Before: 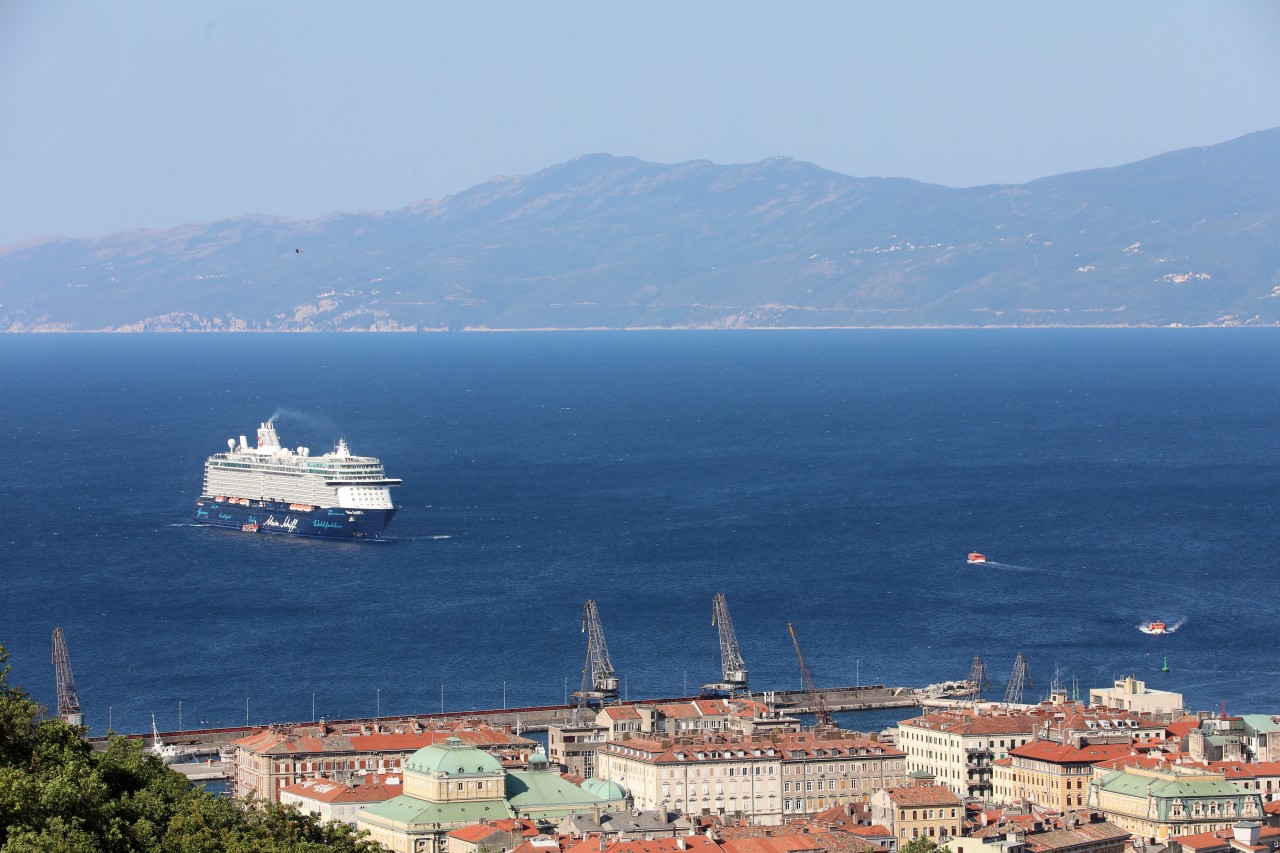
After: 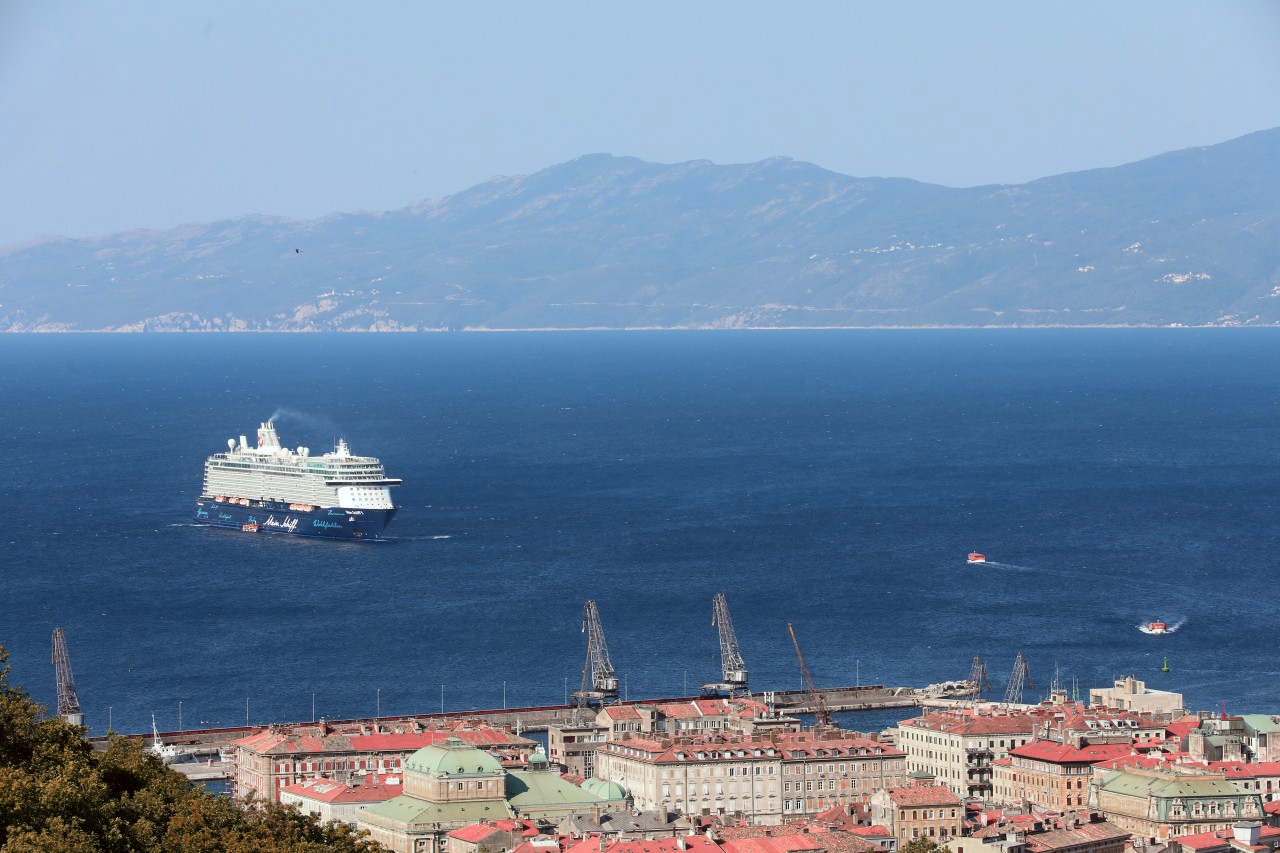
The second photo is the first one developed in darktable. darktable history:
color zones: curves: ch0 [(0.006, 0.385) (0.143, 0.563) (0.243, 0.321) (0.352, 0.464) (0.516, 0.456) (0.625, 0.5) (0.75, 0.5) (0.875, 0.5)]; ch1 [(0, 0.5) (0.134, 0.504) (0.246, 0.463) (0.421, 0.515) (0.5, 0.56) (0.625, 0.5) (0.75, 0.5) (0.875, 0.5)]; ch2 [(0, 0.5) (0.131, 0.426) (0.307, 0.289) (0.38, 0.188) (0.513, 0.216) (0.625, 0.548) (0.75, 0.468) (0.838, 0.396) (0.971, 0.311)]
color correction: highlights a* -2.73, highlights b* -2.09, shadows a* 2.41, shadows b* 2.73
